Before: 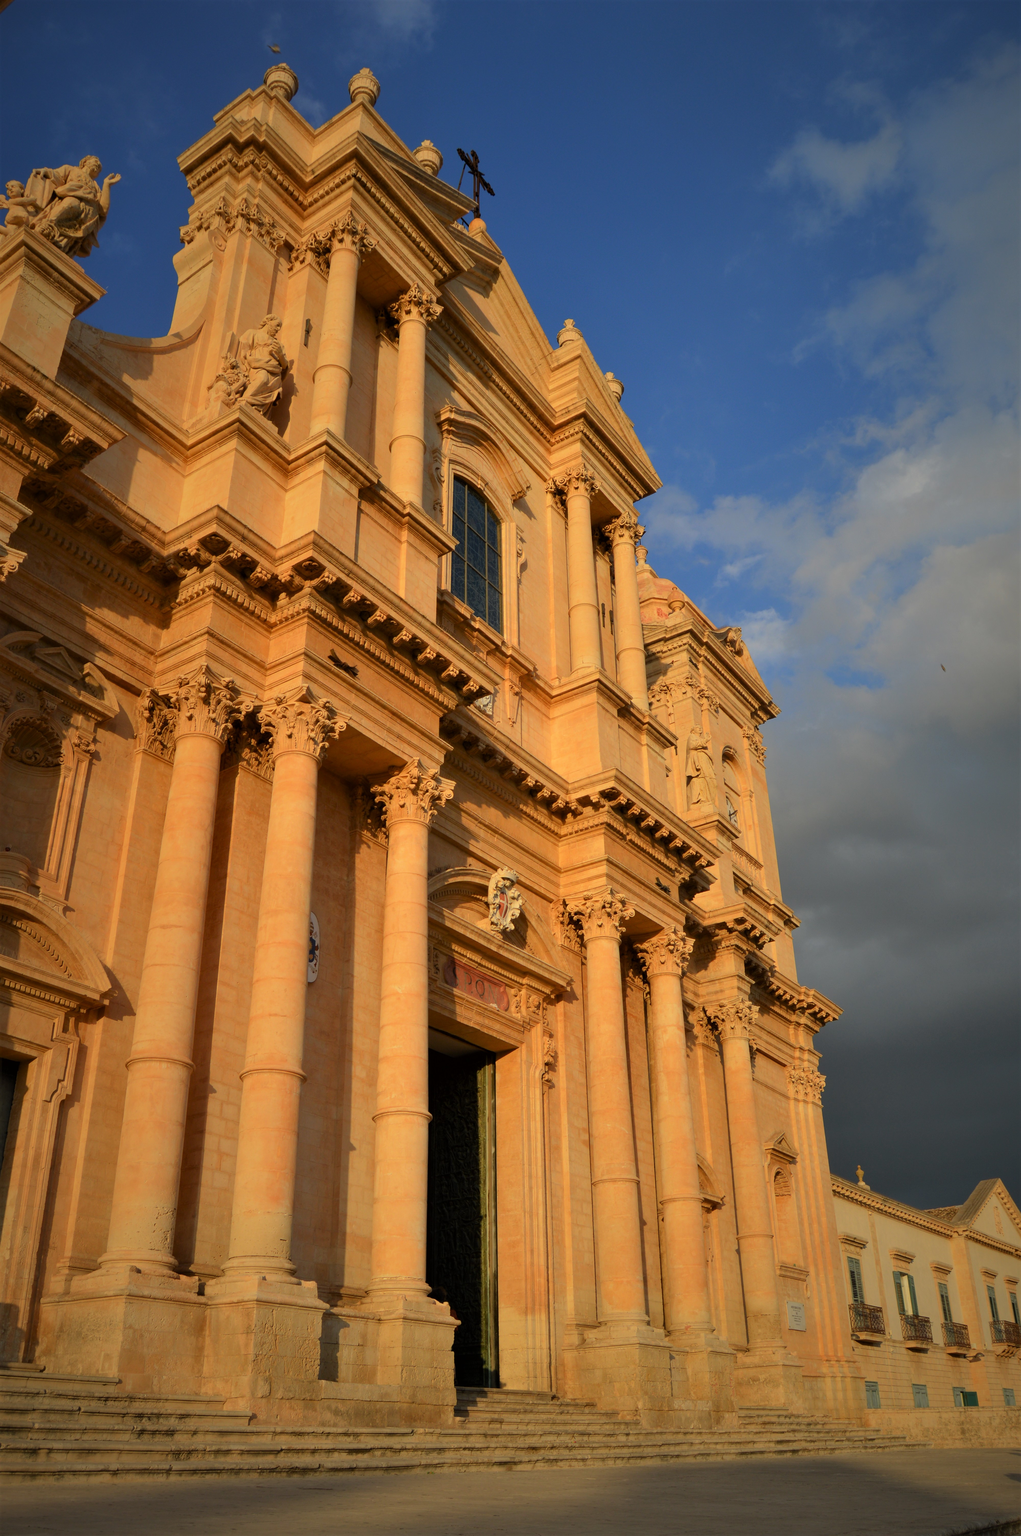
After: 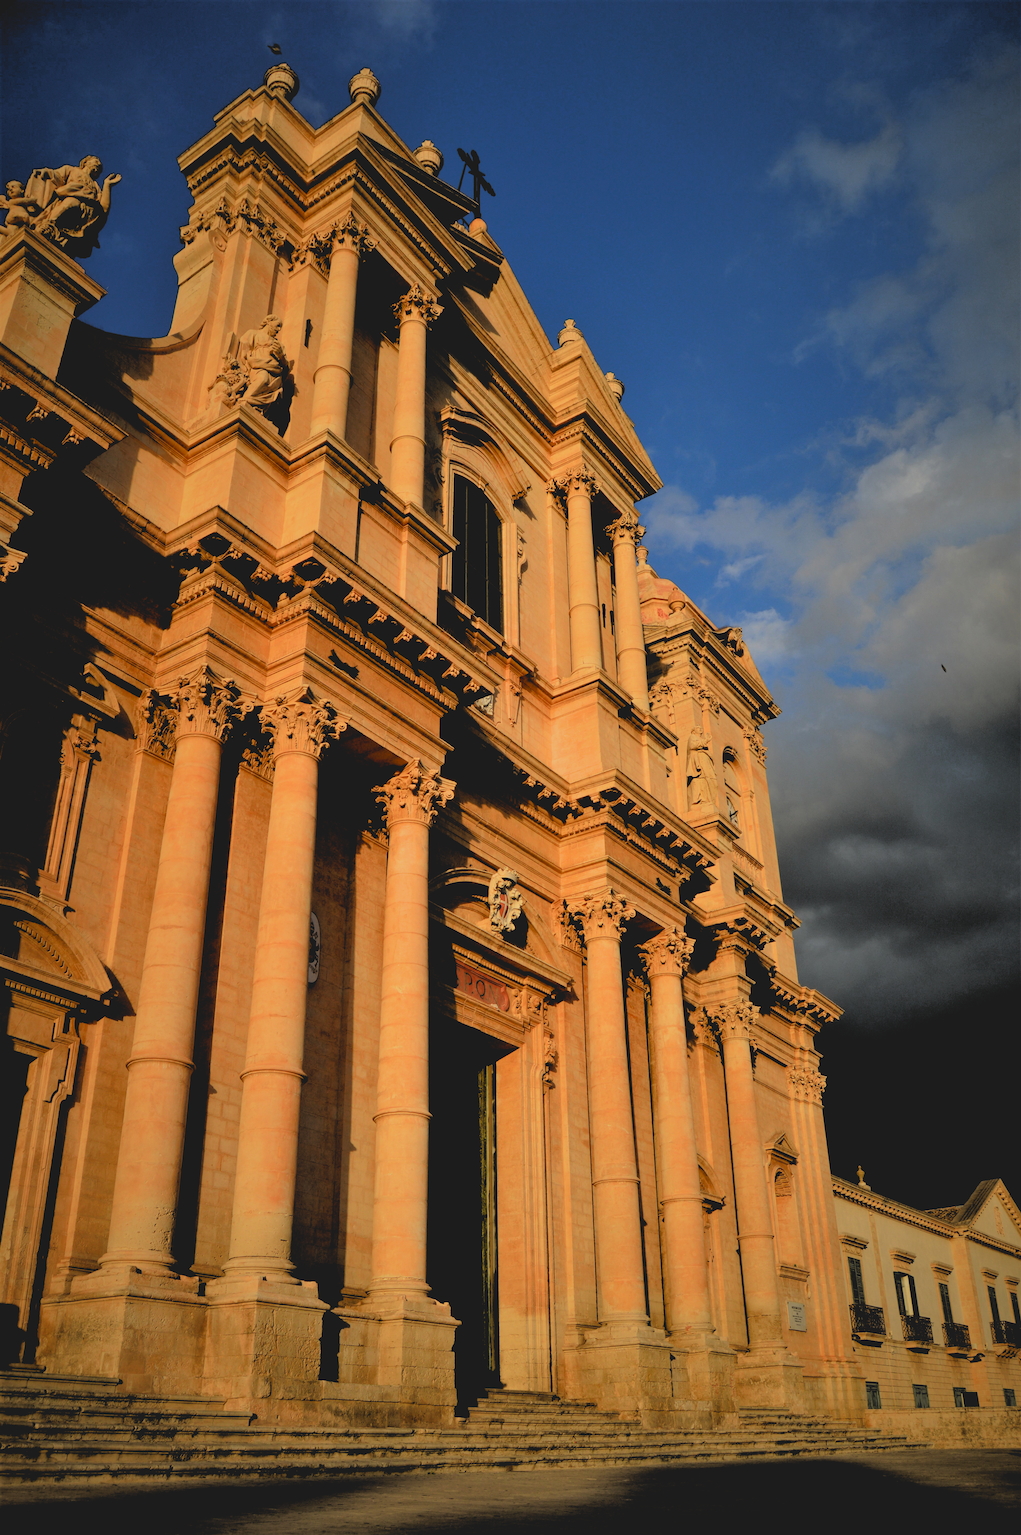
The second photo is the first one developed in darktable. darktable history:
contrast brightness saturation: contrast -0.203, saturation 0.189
tone equalizer: -8 EV 0.248 EV, -7 EV 0.42 EV, -6 EV 0.397 EV, -5 EV 0.287 EV, -3 EV -0.283 EV, -2 EV -0.415 EV, -1 EV -0.41 EV, +0 EV -0.261 EV, edges refinement/feathering 500, mask exposure compensation -1.57 EV, preserve details guided filter
filmic rgb: black relative exposure -1.09 EV, white relative exposure 2.06 EV, hardness 1.57, contrast 2.234, iterations of high-quality reconstruction 10
